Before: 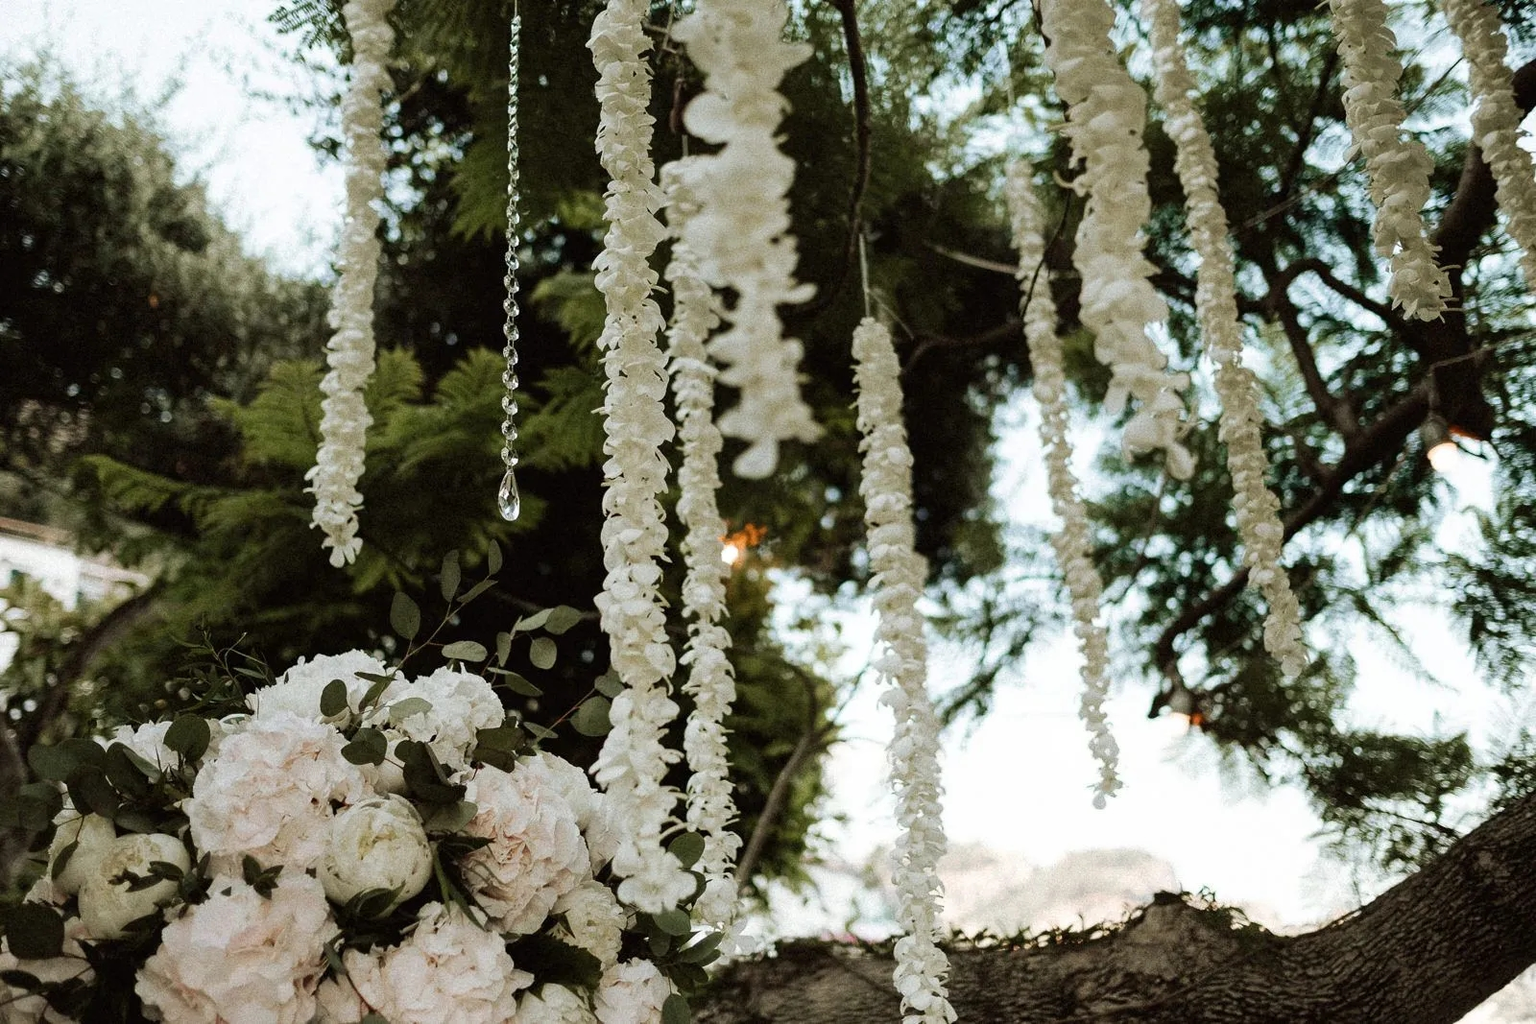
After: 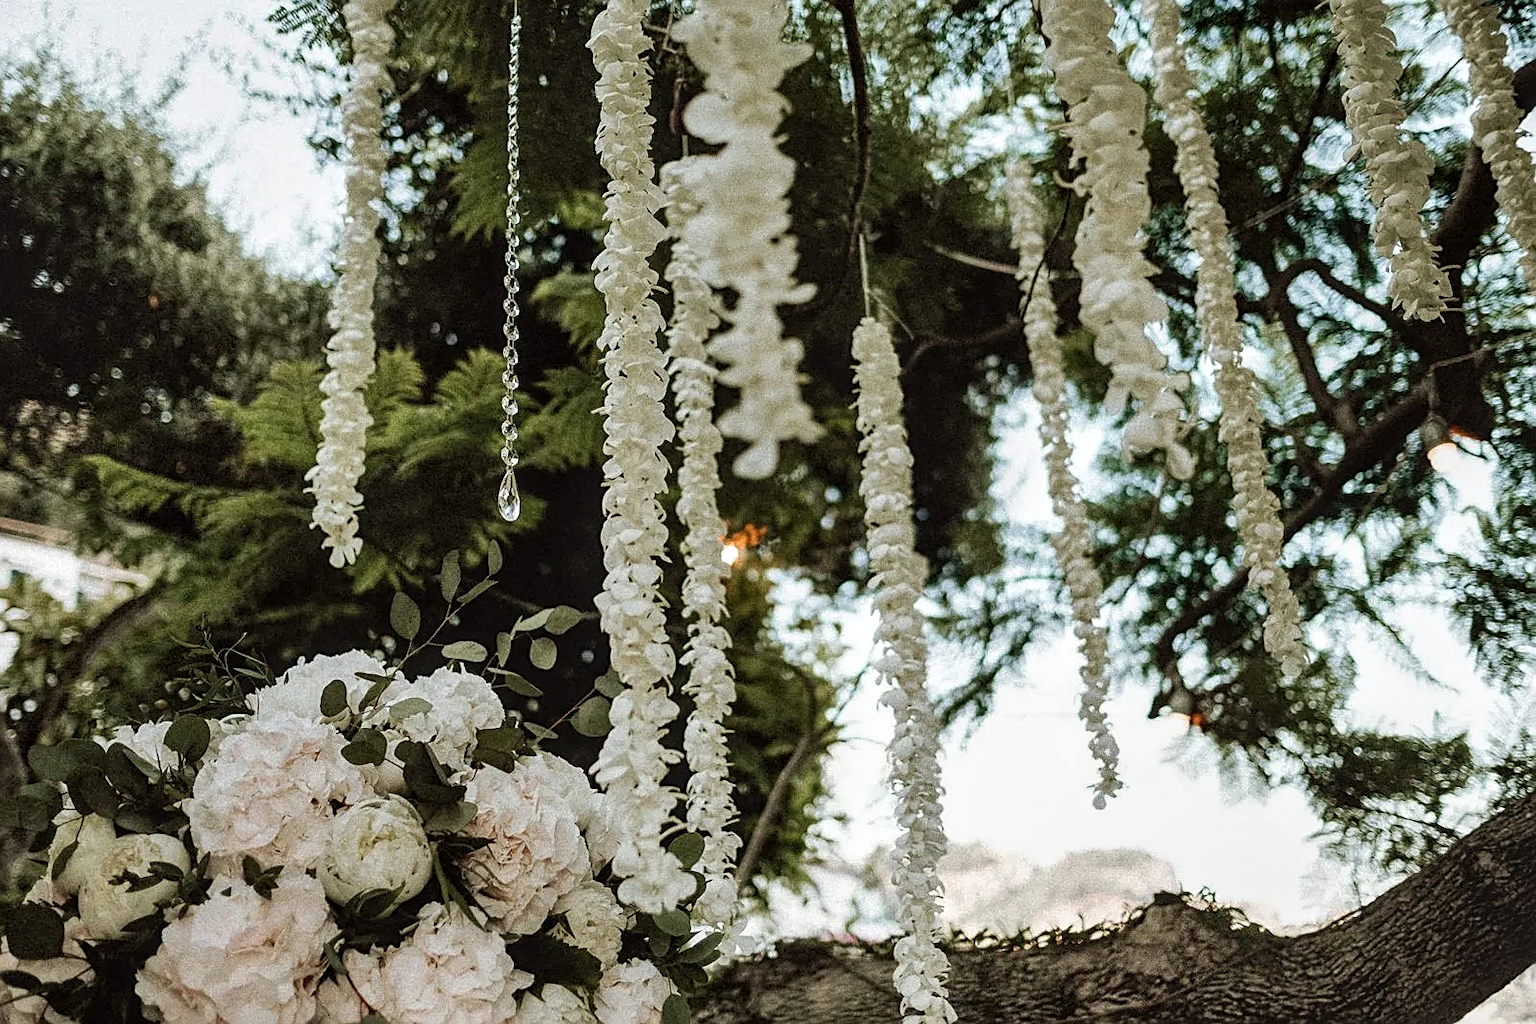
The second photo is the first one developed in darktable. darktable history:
tone equalizer: mask exposure compensation -0.488 EV
sharpen: on, module defaults
local contrast: on, module defaults
shadows and highlights: low approximation 0.01, soften with gaussian
